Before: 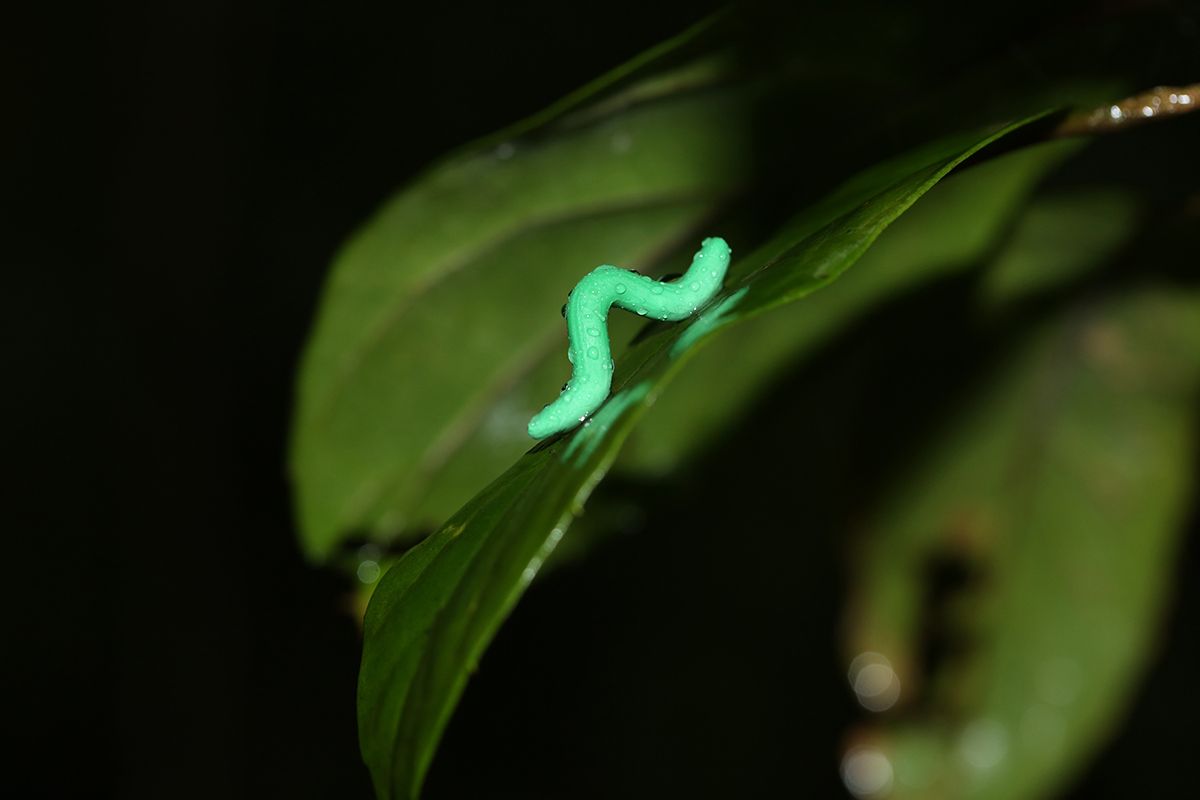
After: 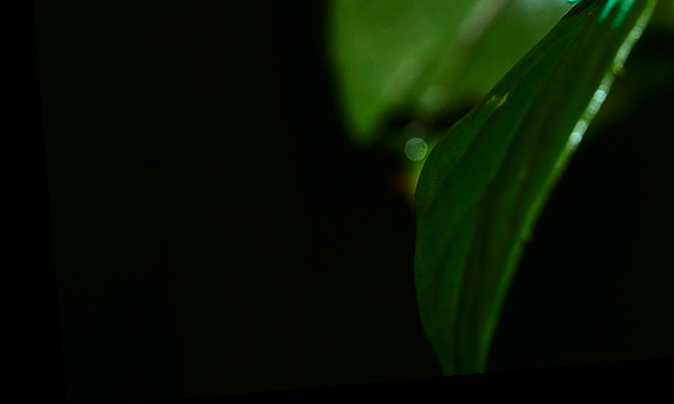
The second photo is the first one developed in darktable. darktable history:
color correction: highlights a* -9.35, highlights b* -23.15
crop and rotate: top 54.778%, right 46.61%, bottom 0.159%
contrast brightness saturation: contrast 0.4, brightness 0.1, saturation 0.21
rotate and perspective: rotation -4.86°, automatic cropping off
